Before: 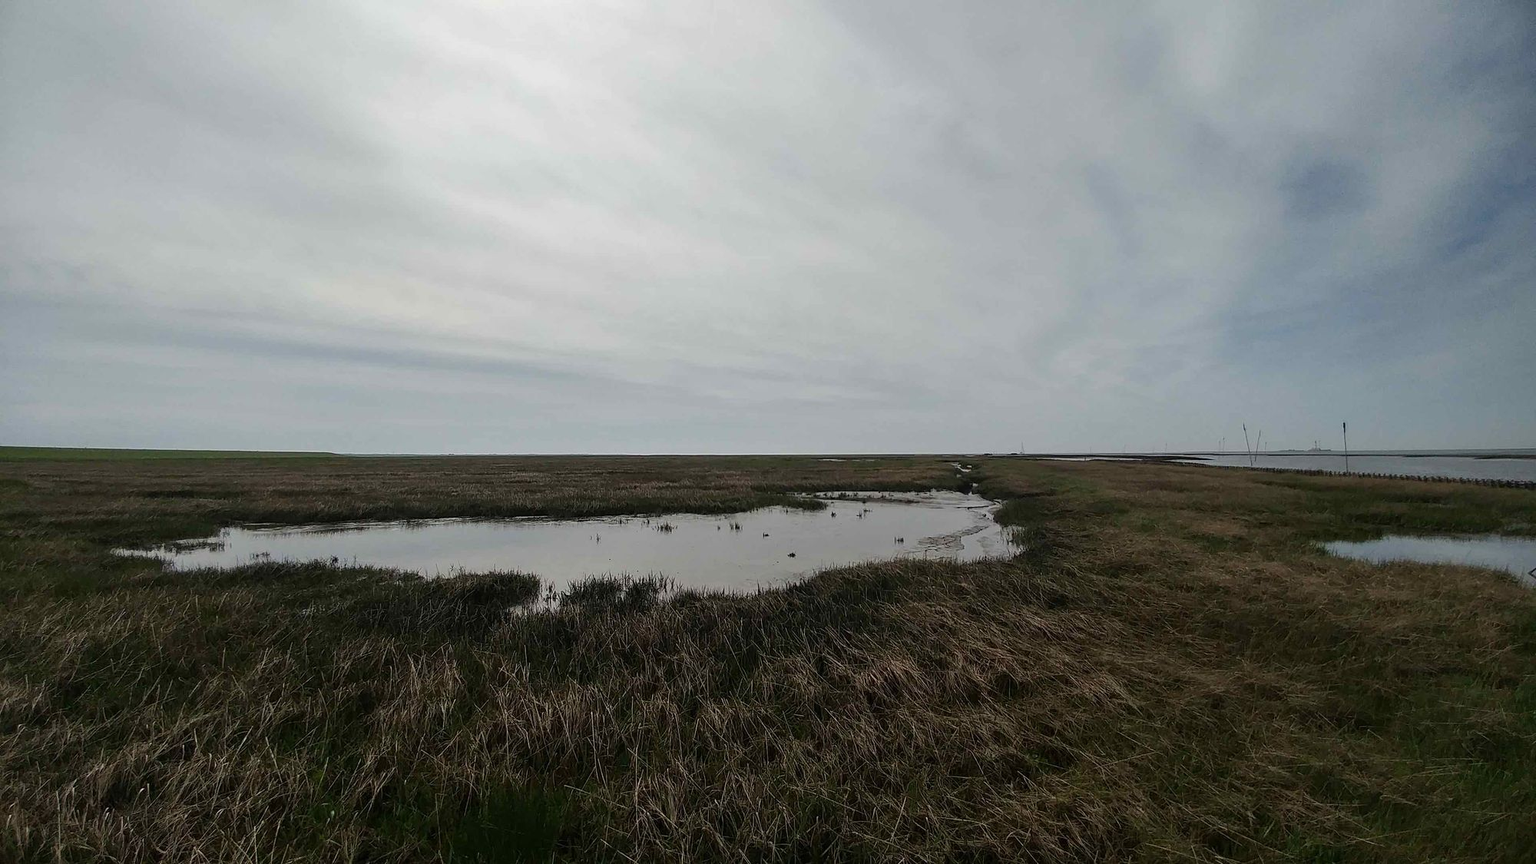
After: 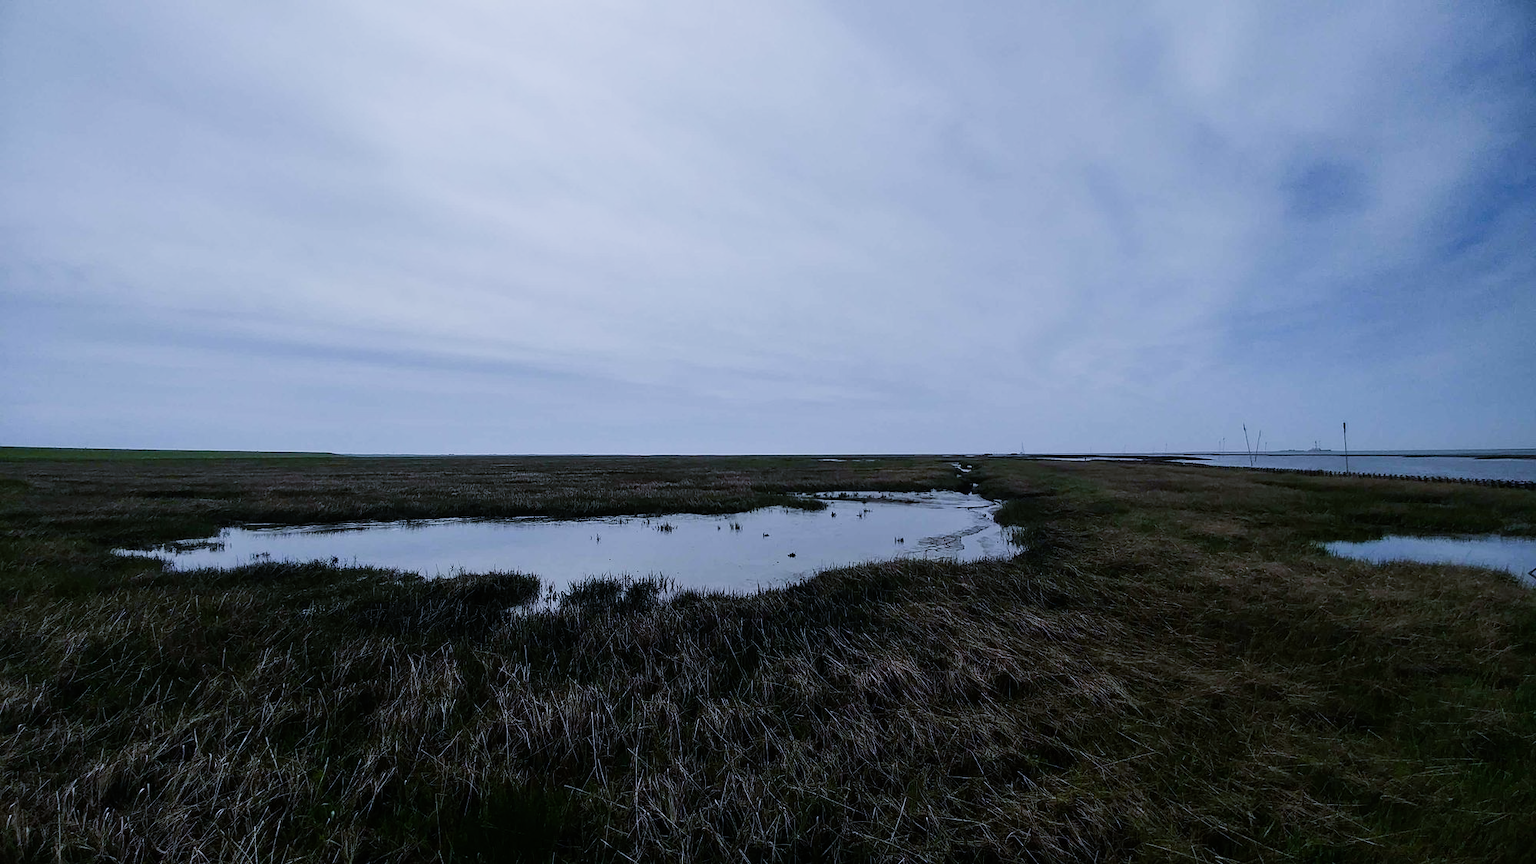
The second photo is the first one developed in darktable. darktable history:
sigmoid: on, module defaults
white balance: red 0.871, blue 1.249
